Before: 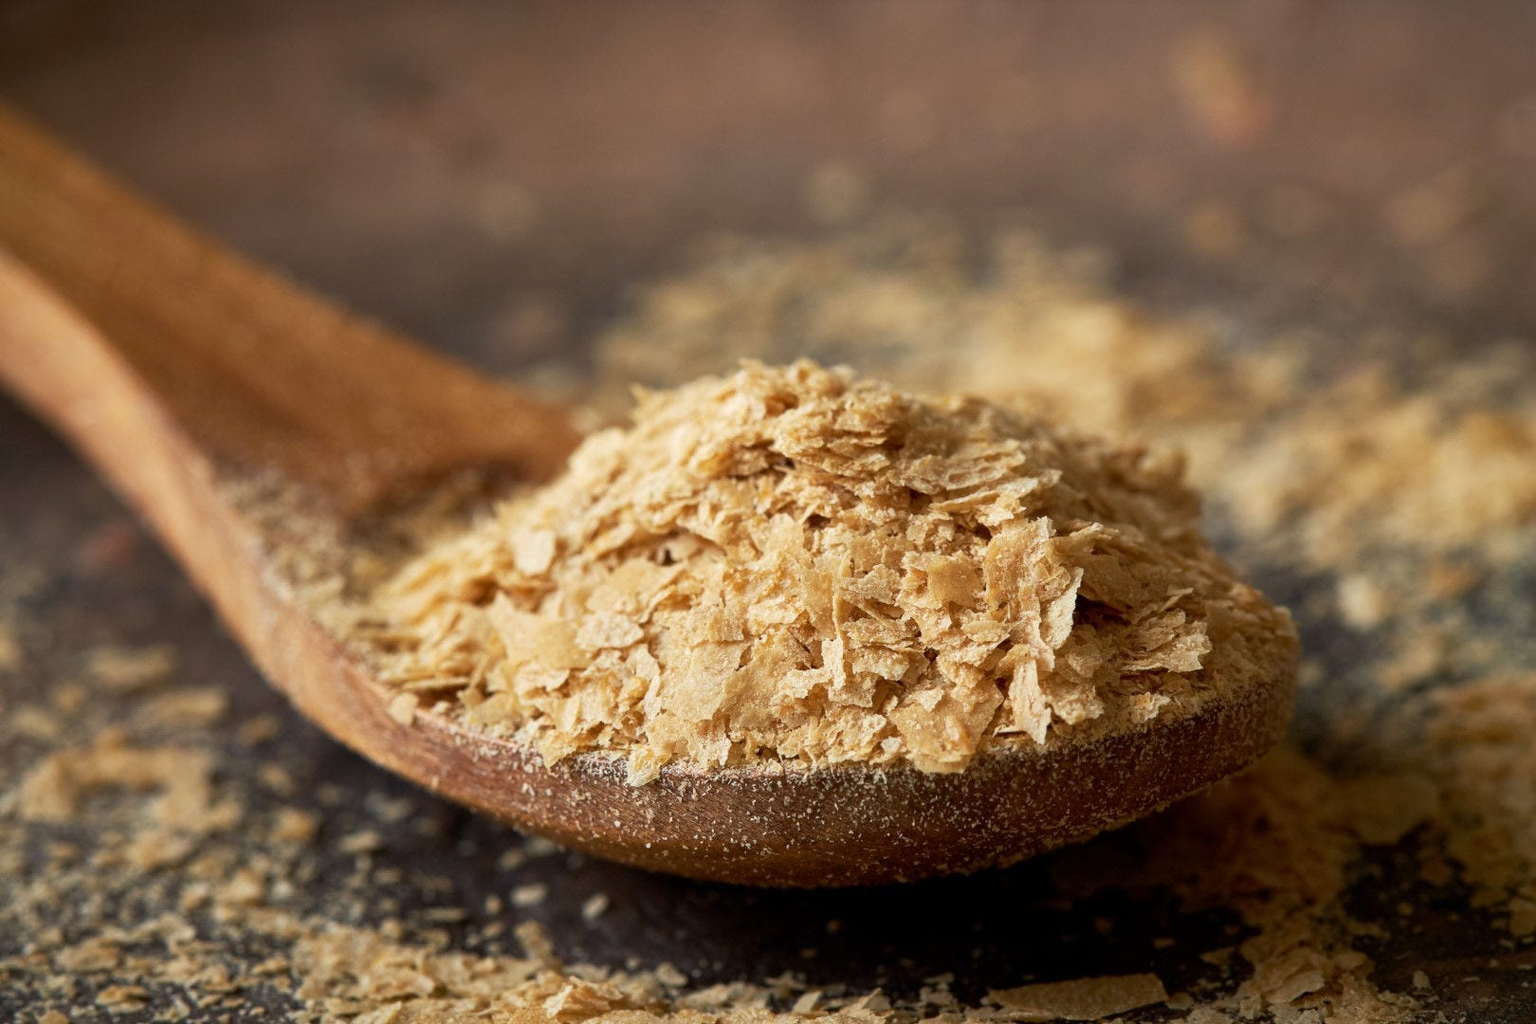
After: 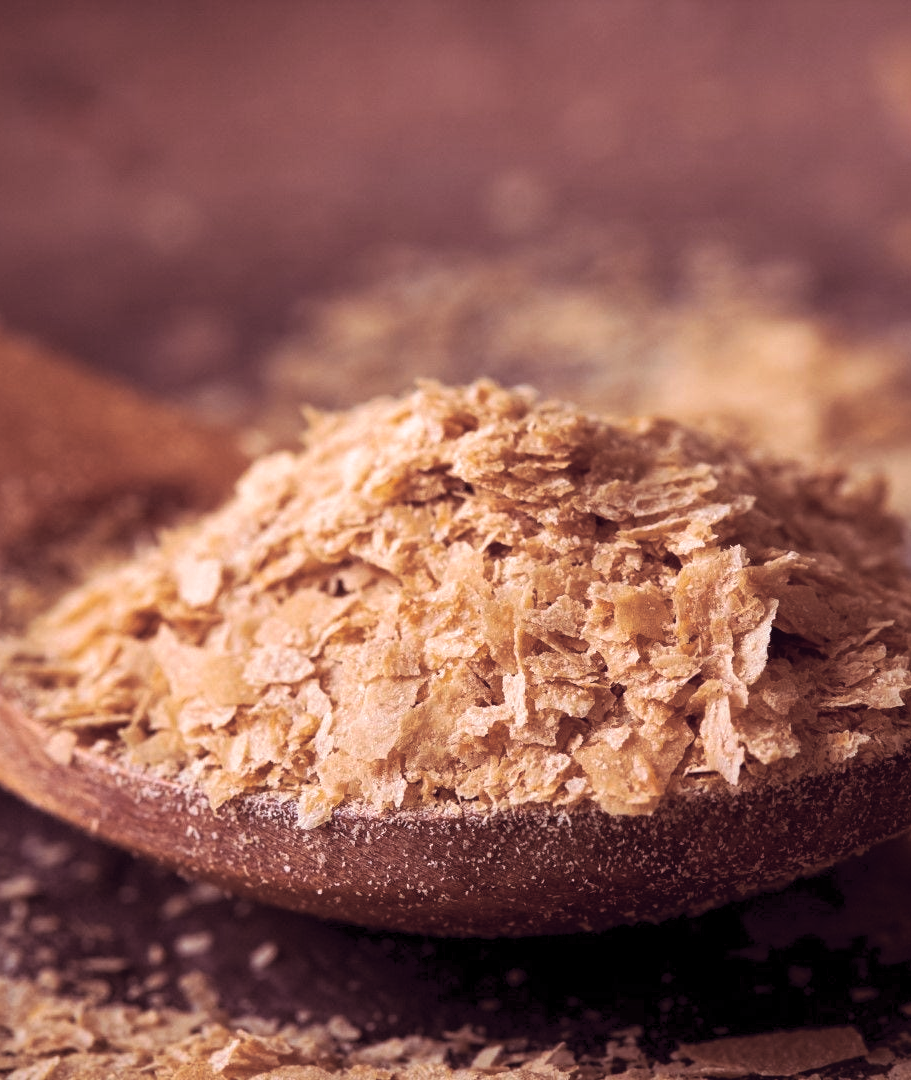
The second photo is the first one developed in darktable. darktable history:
color balance rgb: shadows lift › hue 87.51°, highlights gain › chroma 3.21%, highlights gain › hue 55.1°, global offset › chroma 0.15%, global offset › hue 253.66°, linear chroma grading › global chroma 0.5%
white balance: red 1.042, blue 1.17
exposure: compensate highlight preservation false
crop and rotate: left 22.516%, right 21.234%
split-toning: on, module defaults
